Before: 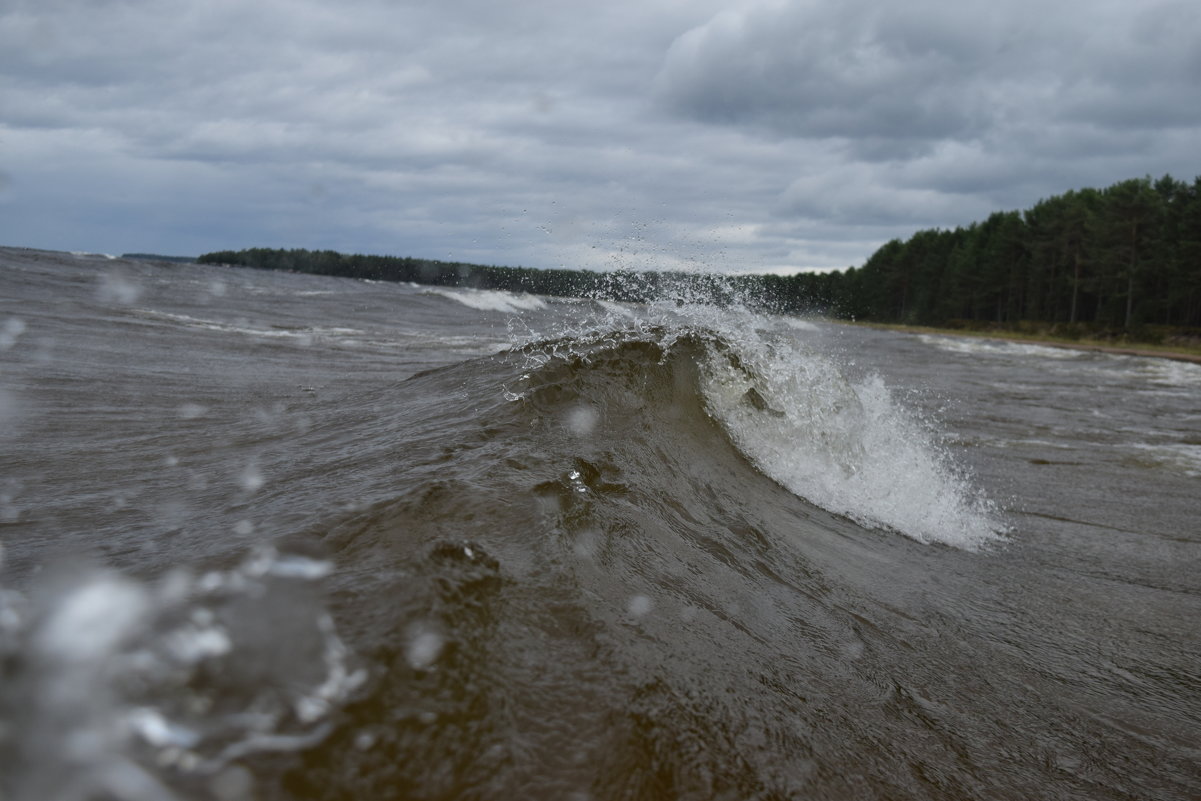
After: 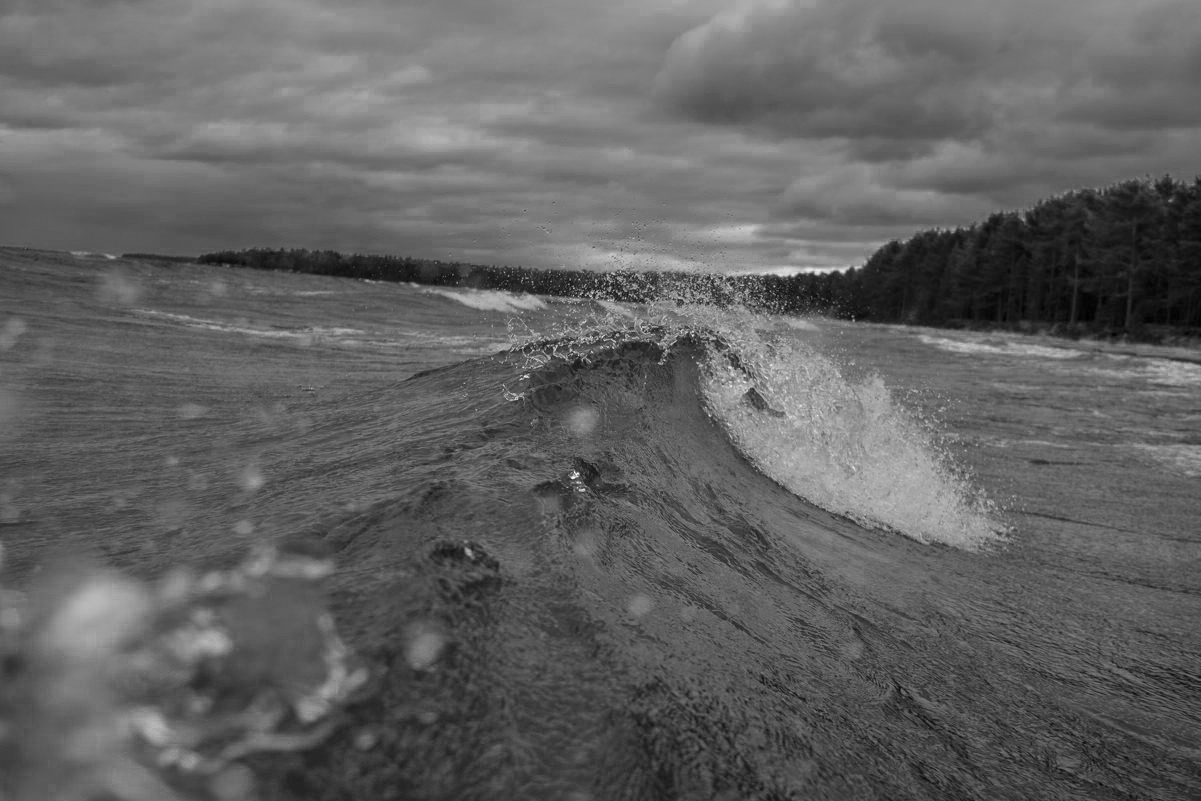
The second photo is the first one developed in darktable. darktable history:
local contrast: detail 130%
color balance rgb: linear chroma grading › global chroma 15%, perceptual saturation grading › global saturation 30%
color zones: curves: ch0 [(0, 0.554) (0.146, 0.662) (0.293, 0.86) (0.503, 0.774) (0.637, 0.106) (0.74, 0.072) (0.866, 0.488) (0.998, 0.569)]; ch1 [(0, 0) (0.143, 0) (0.286, 0) (0.429, 0) (0.571, 0) (0.714, 0) (0.857, 0)]
